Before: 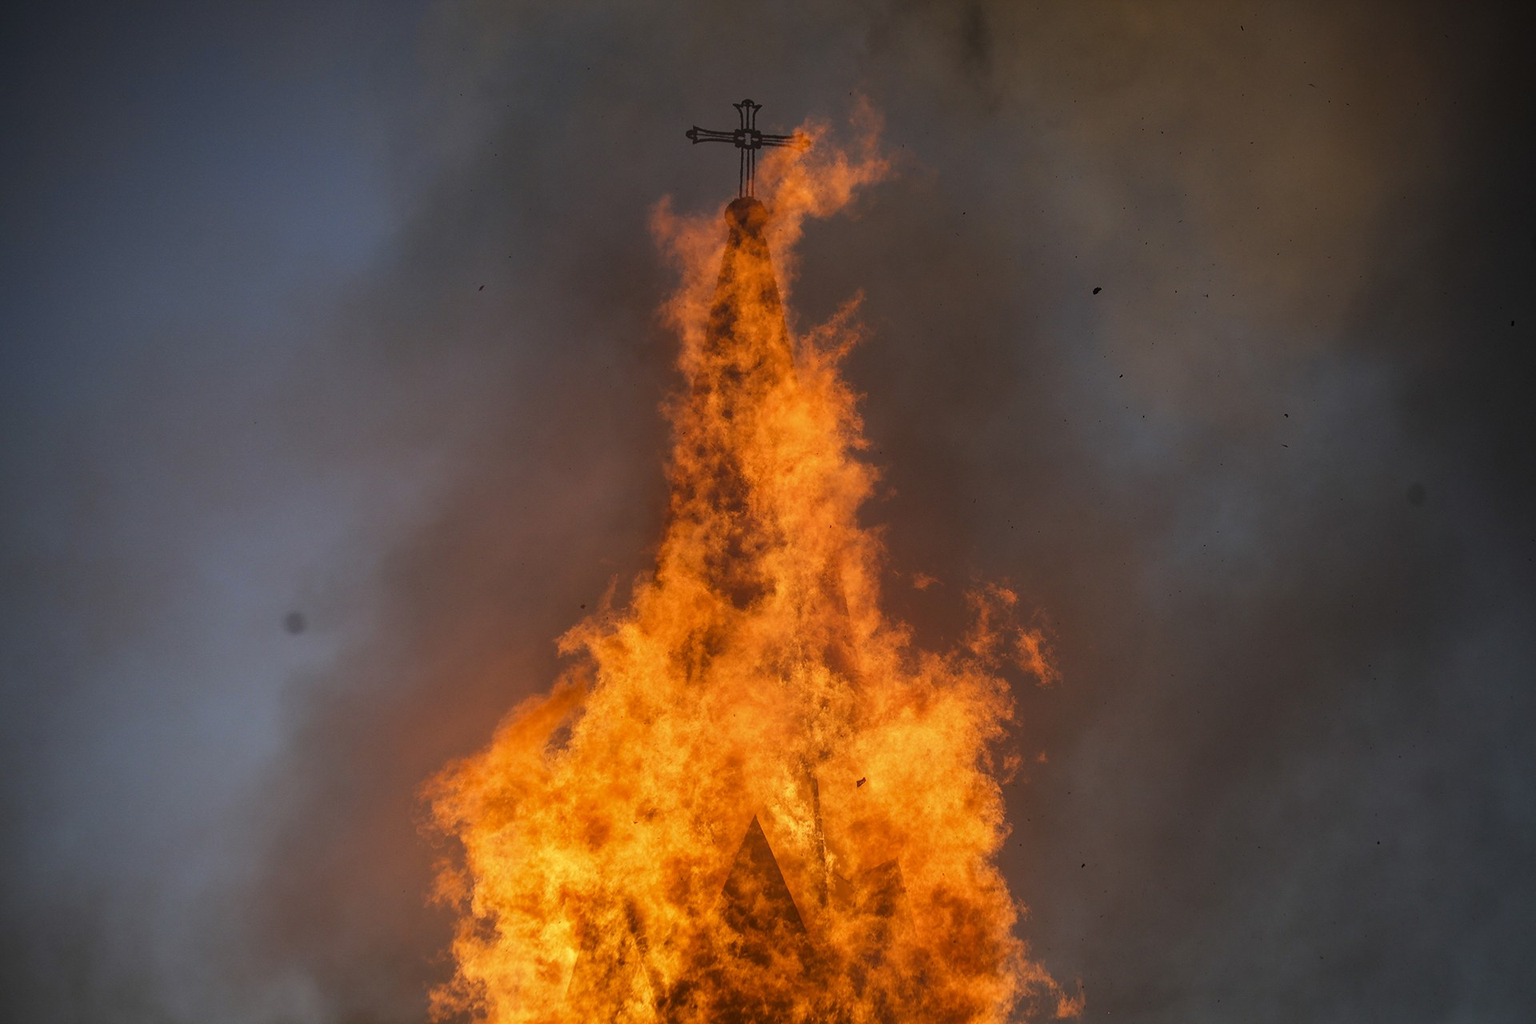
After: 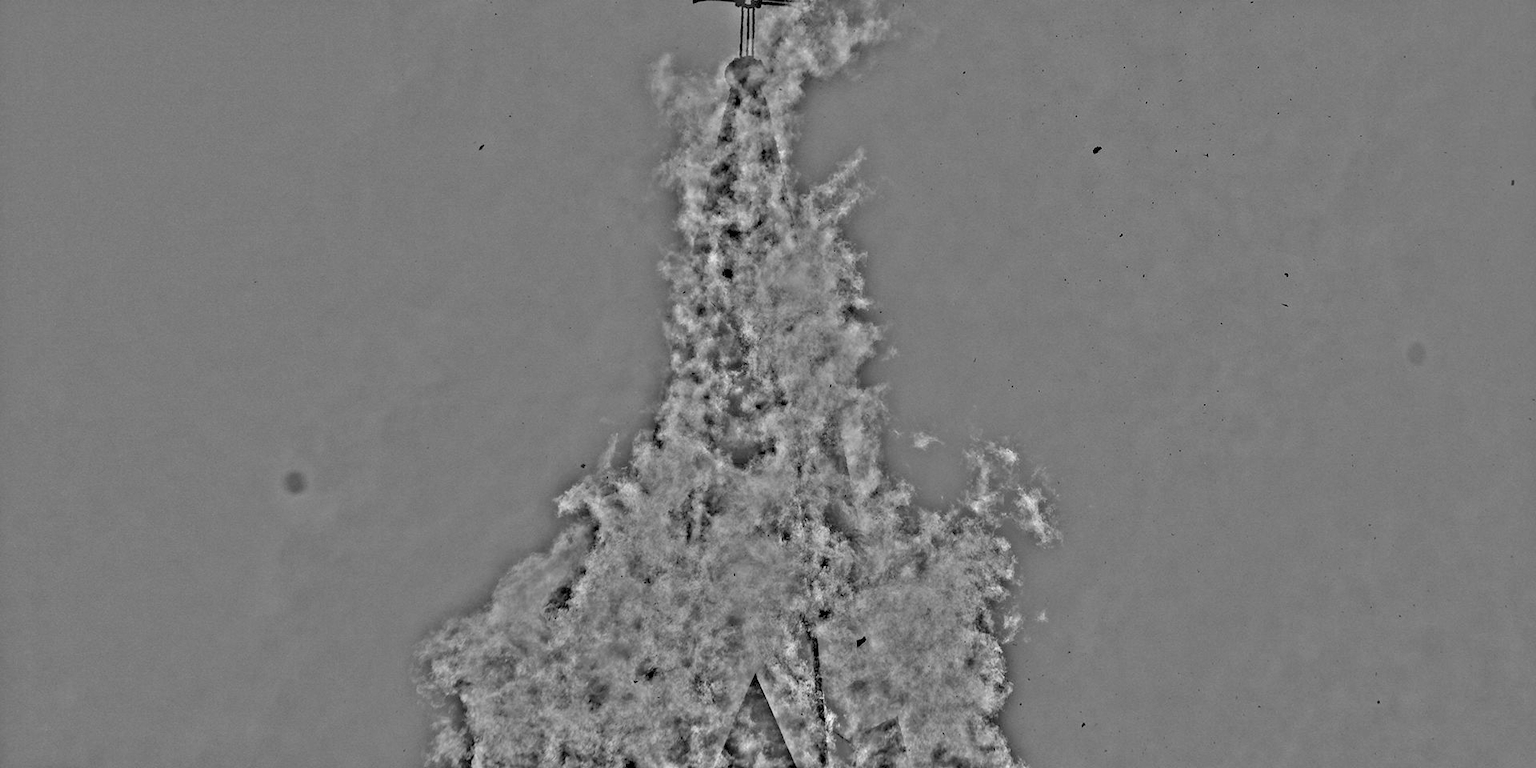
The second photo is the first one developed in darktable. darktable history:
rgb levels: levels [[0.029, 0.461, 0.922], [0, 0.5, 1], [0, 0.5, 1]]
crop: top 13.819%, bottom 11.169%
highpass: on, module defaults
local contrast: mode bilateral grid, contrast 100, coarseness 100, detail 91%, midtone range 0.2
